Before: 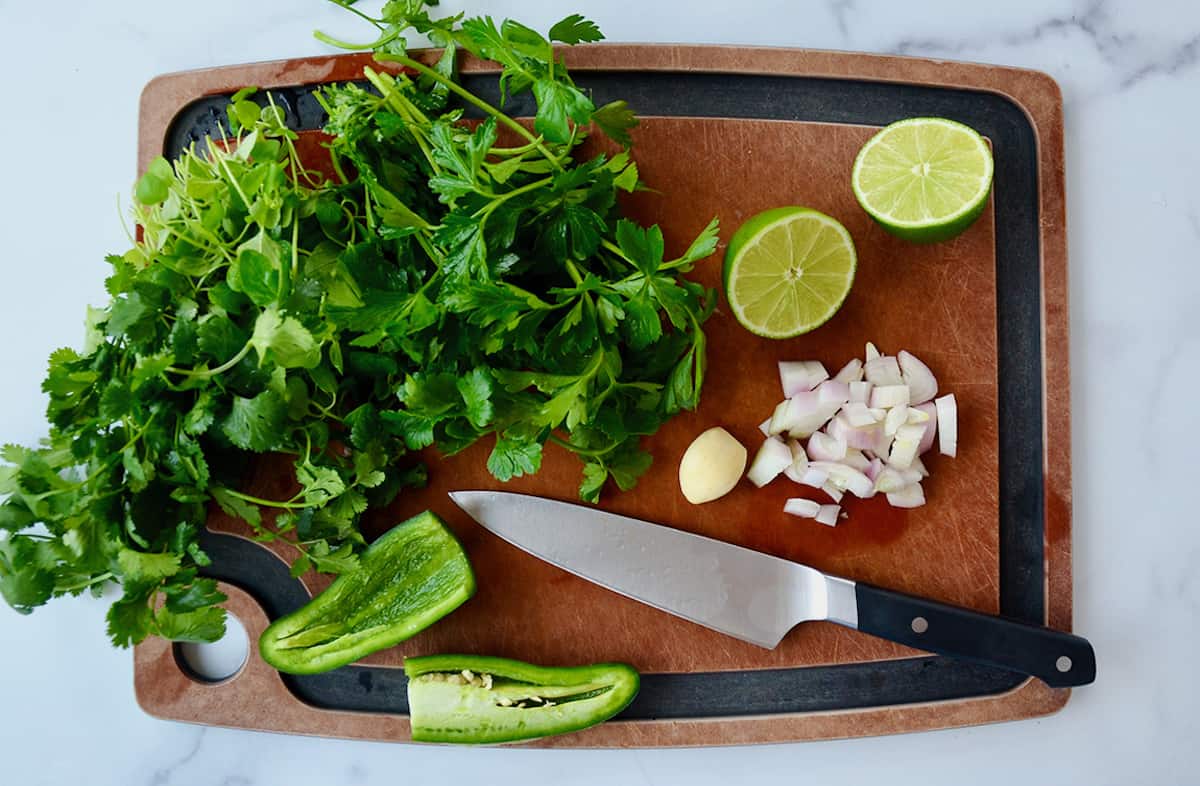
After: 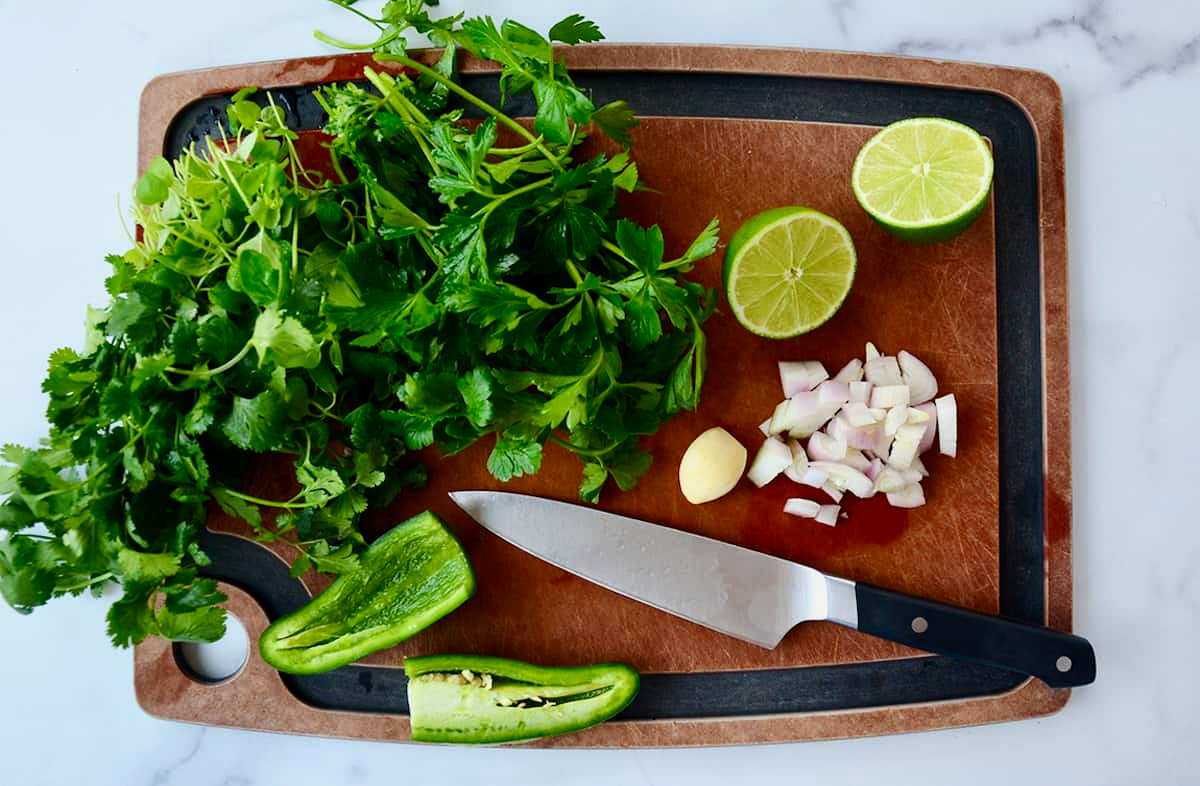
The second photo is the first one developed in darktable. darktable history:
contrast brightness saturation: contrast 0.149, brightness -0.007, saturation 0.101
